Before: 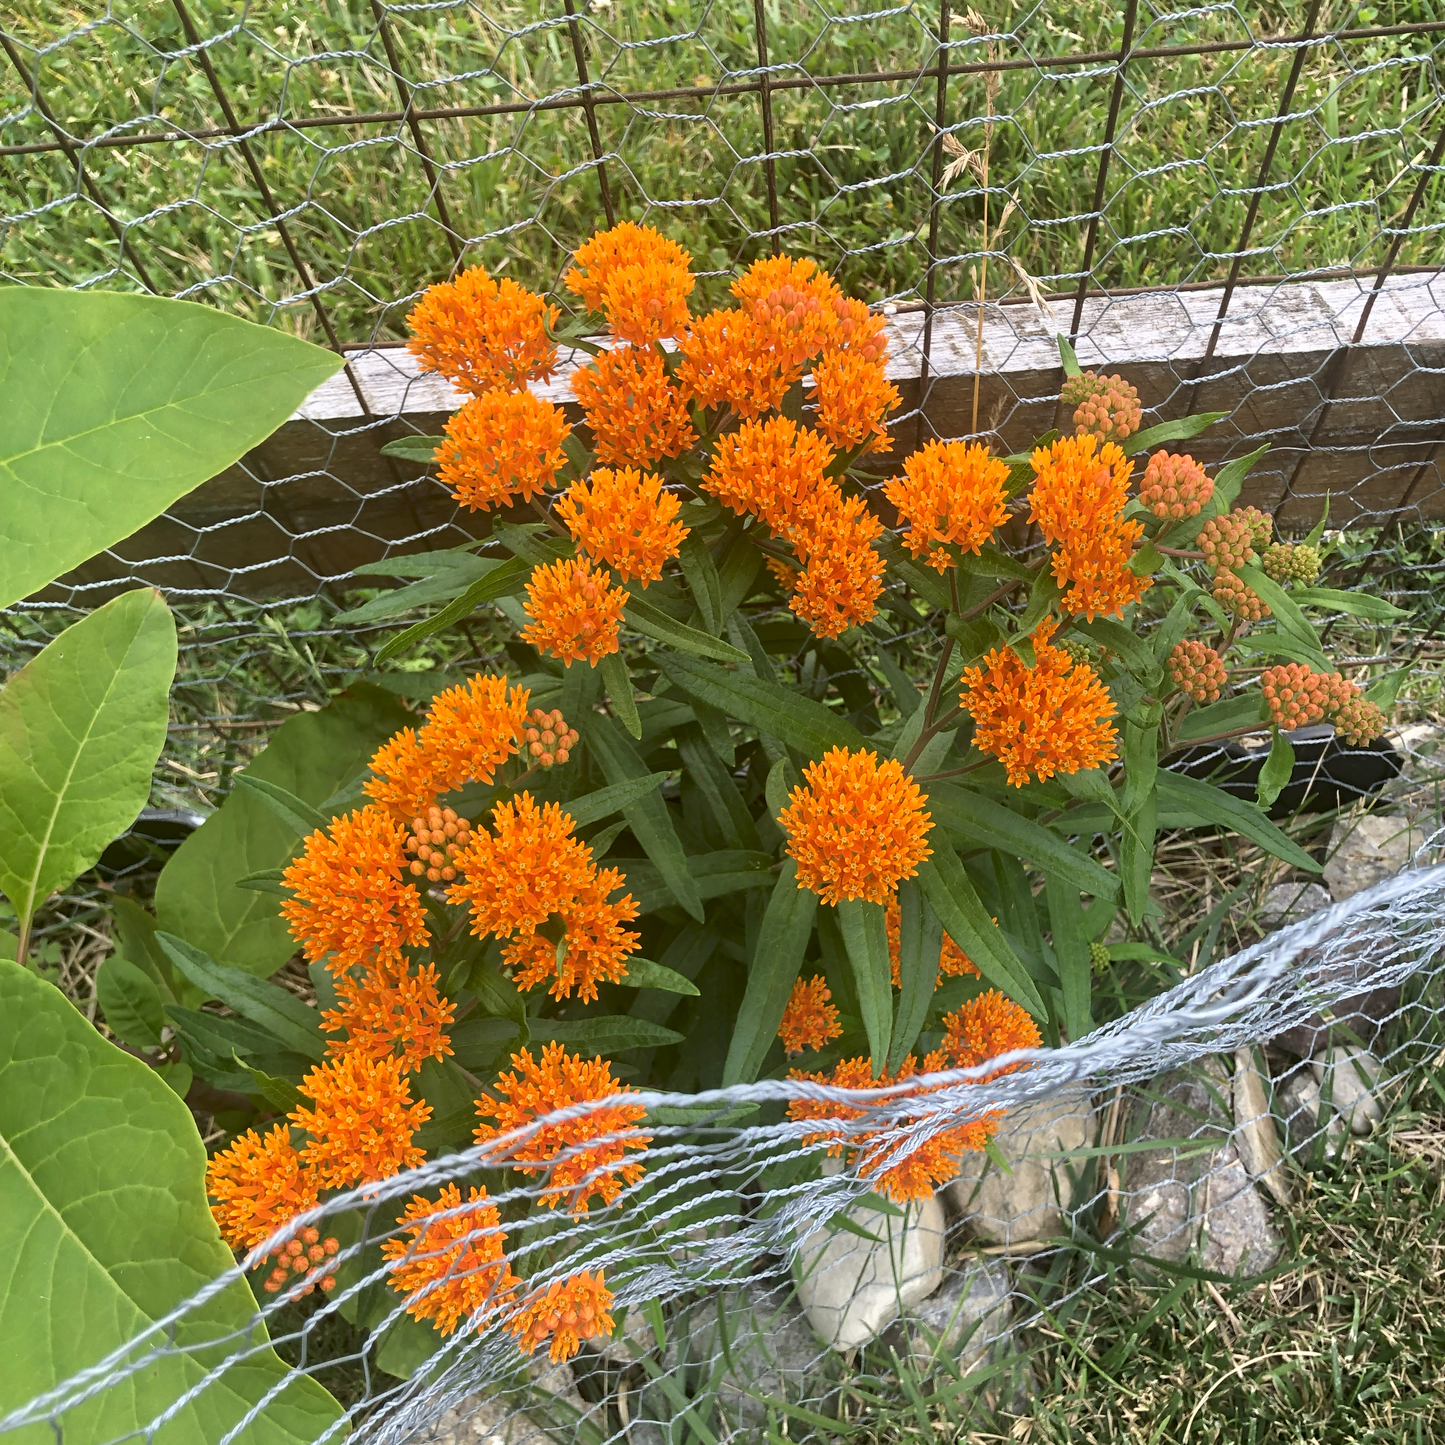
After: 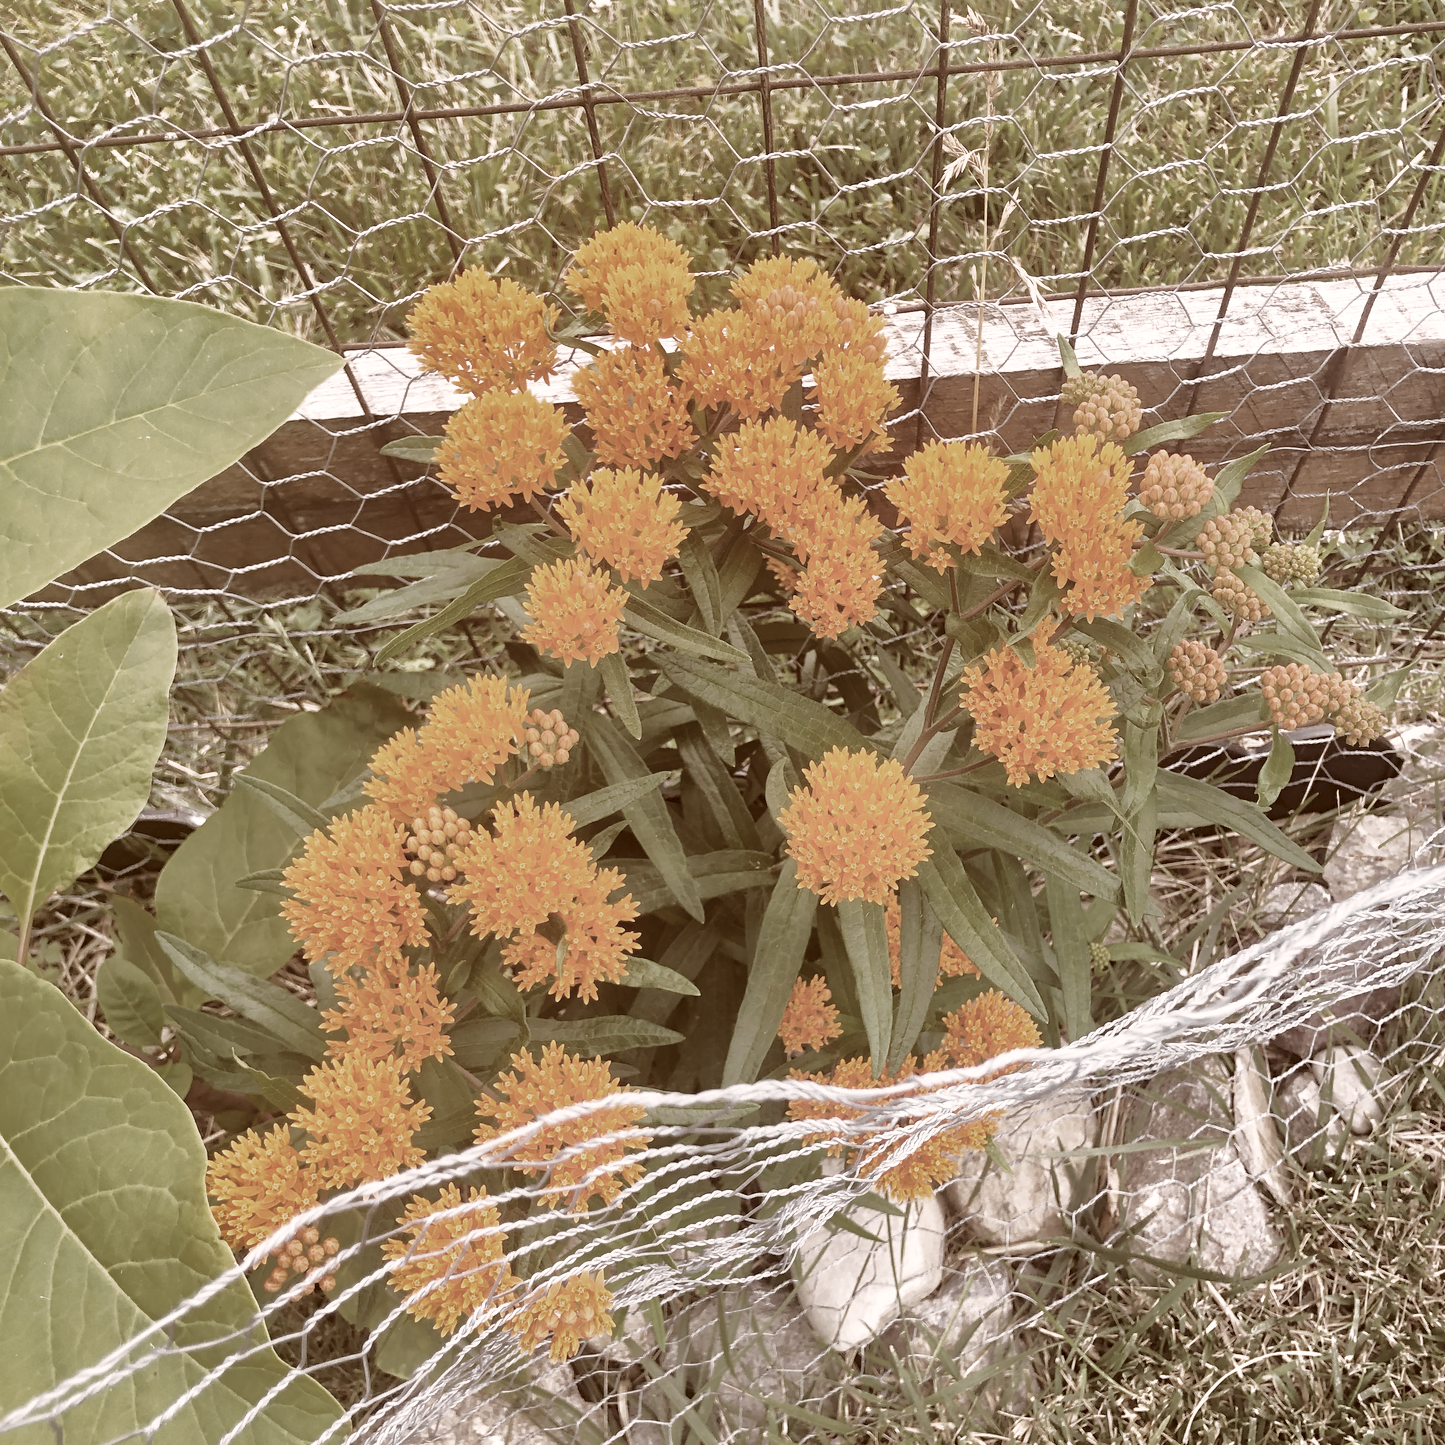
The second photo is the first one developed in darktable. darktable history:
color zones: curves: ch0 [(0, 0.613) (0.01, 0.613) (0.245, 0.448) (0.498, 0.529) (0.642, 0.665) (0.879, 0.777) (0.99, 0.613)]; ch1 [(0, 0.035) (0.121, 0.189) (0.259, 0.197) (0.415, 0.061) (0.589, 0.022) (0.732, 0.022) (0.857, 0.026) (0.991, 0.053)]
color correction: highlights a* 9.45, highlights b* 8.93, shadows a* 39.95, shadows b* 39.87, saturation 0.77
shadows and highlights: shadows 25.75, highlights -71.28
base curve: curves: ch0 [(0, 0) (0.018, 0.026) (0.143, 0.37) (0.33, 0.731) (0.458, 0.853) (0.735, 0.965) (0.905, 0.986) (1, 1)], preserve colors none
